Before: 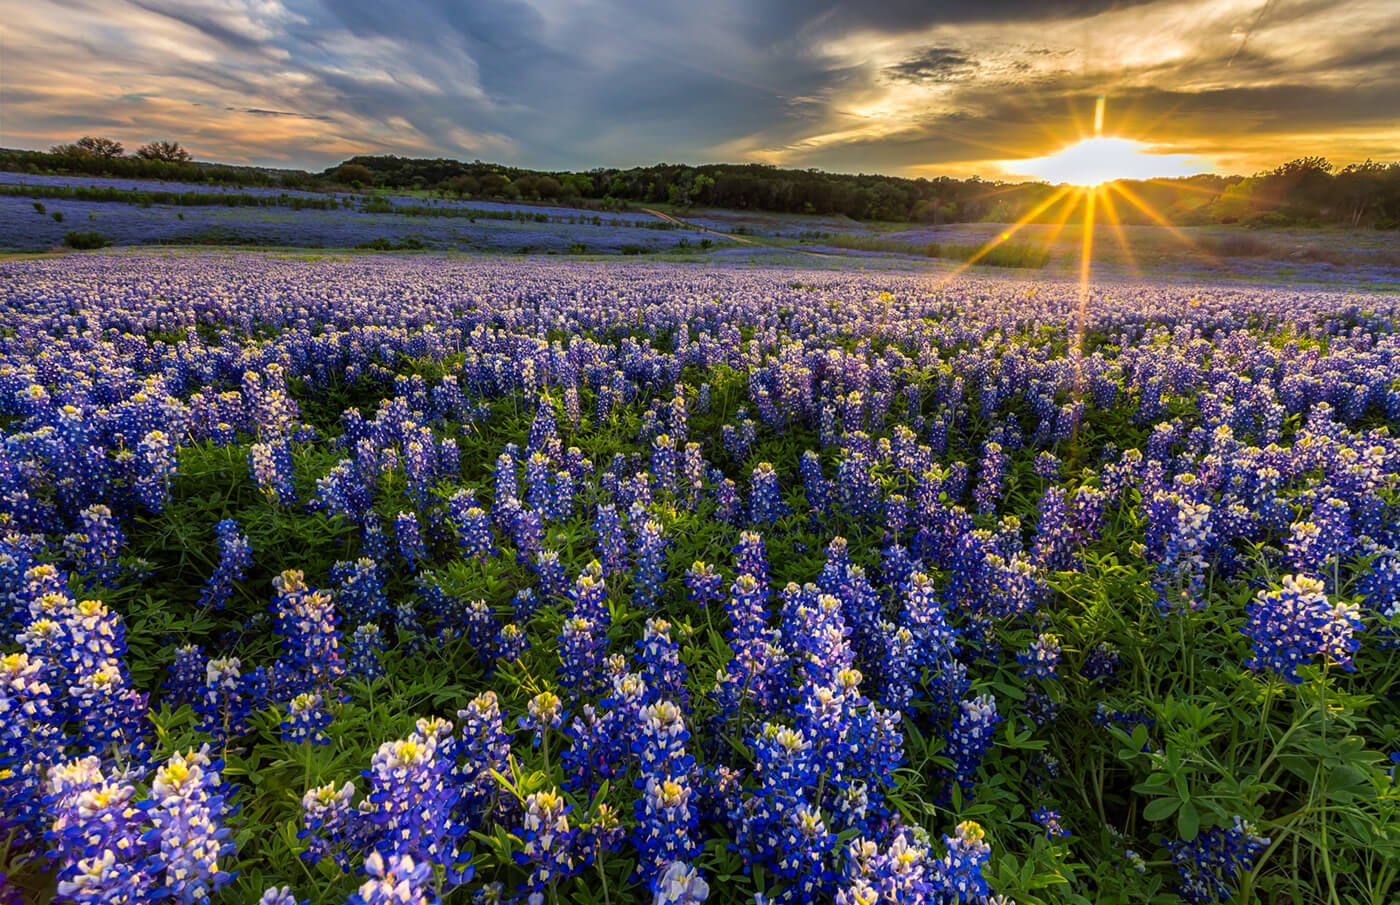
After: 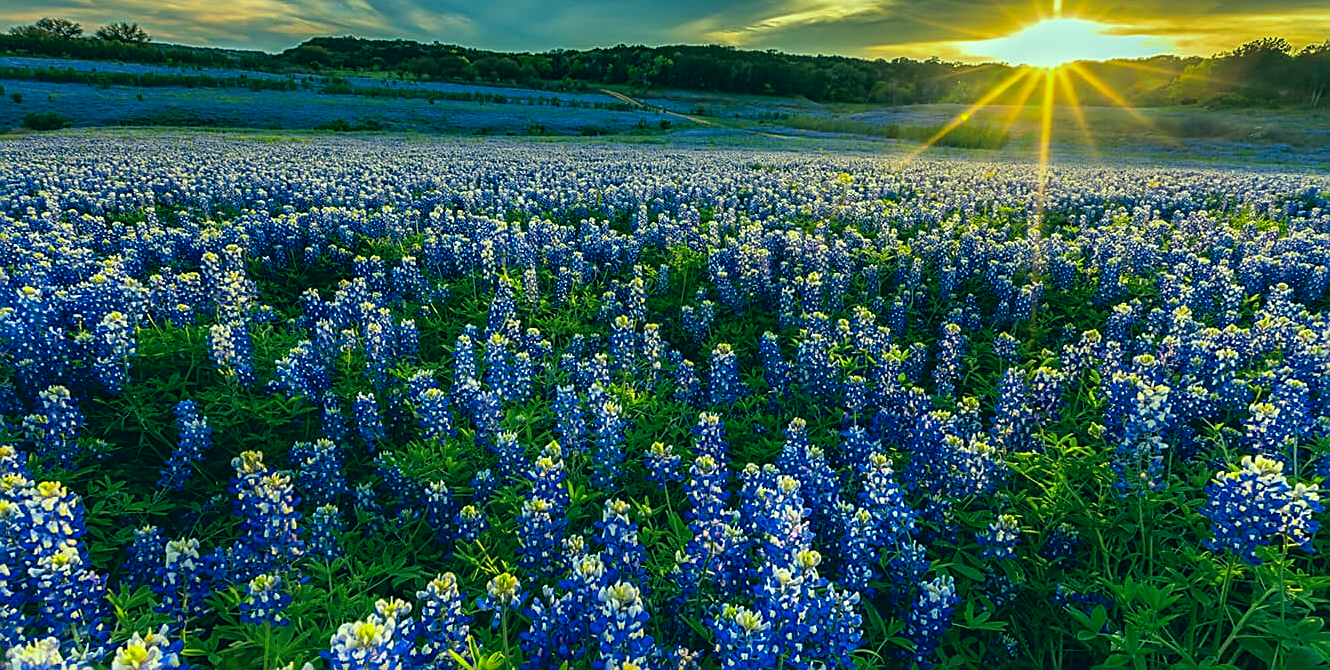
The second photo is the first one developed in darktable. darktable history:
sharpen: amount 0.6
color correction: highlights a* -20.08, highlights b* 9.8, shadows a* -20.4, shadows b* -10.76
crop and rotate: left 2.991%, top 13.302%, right 1.981%, bottom 12.636%
